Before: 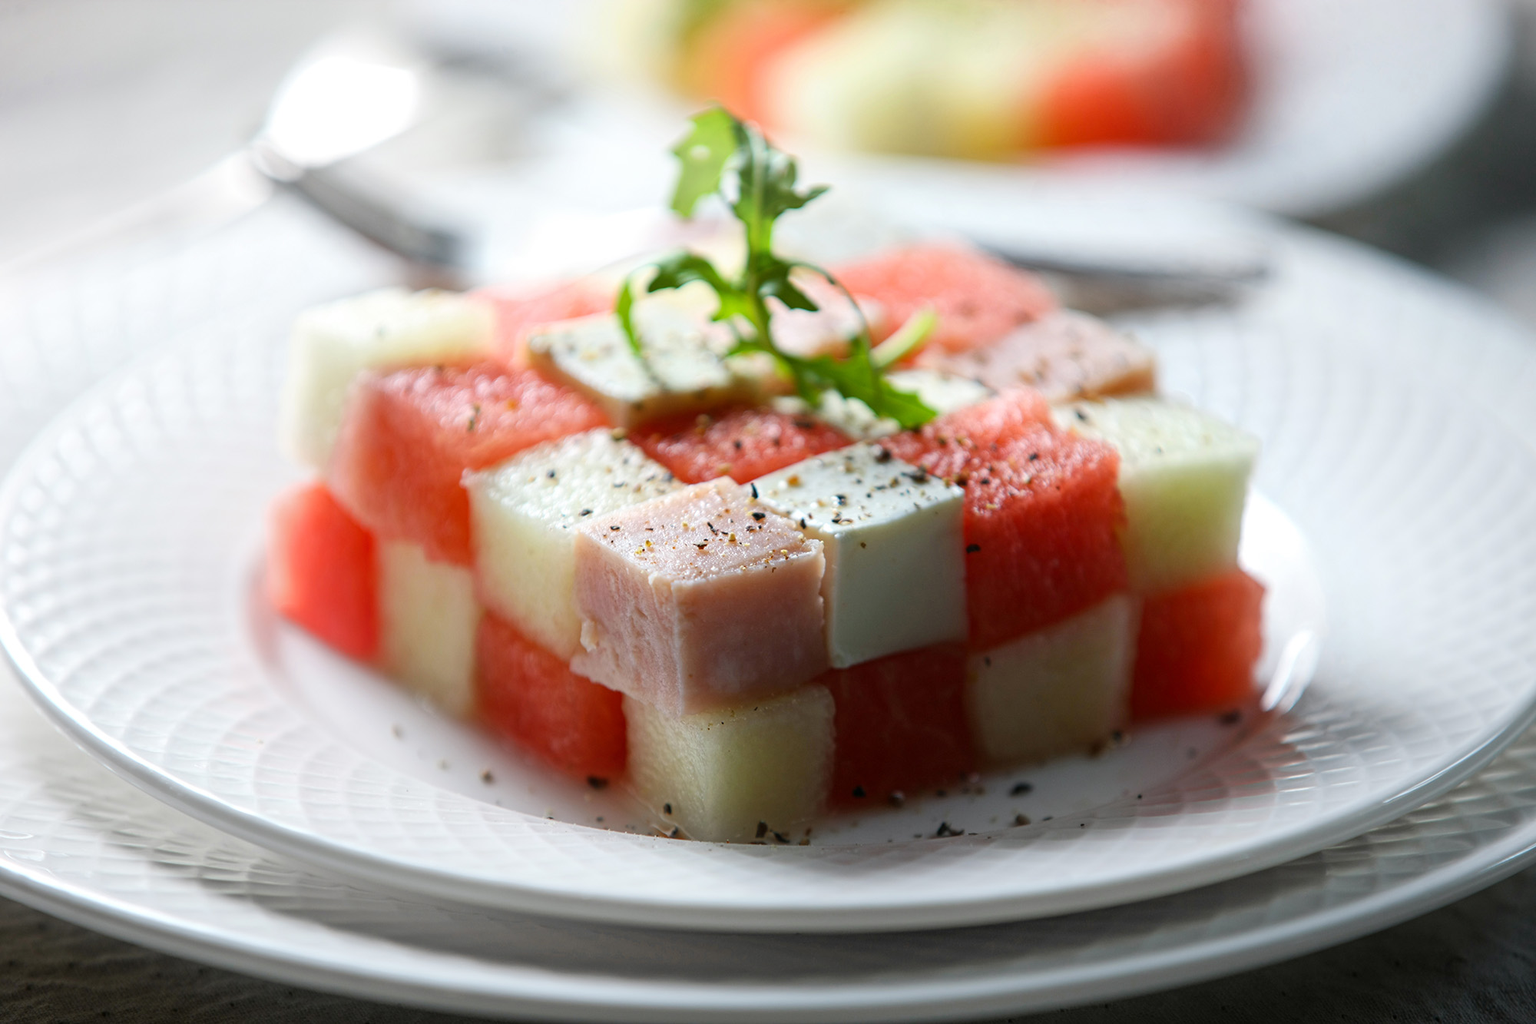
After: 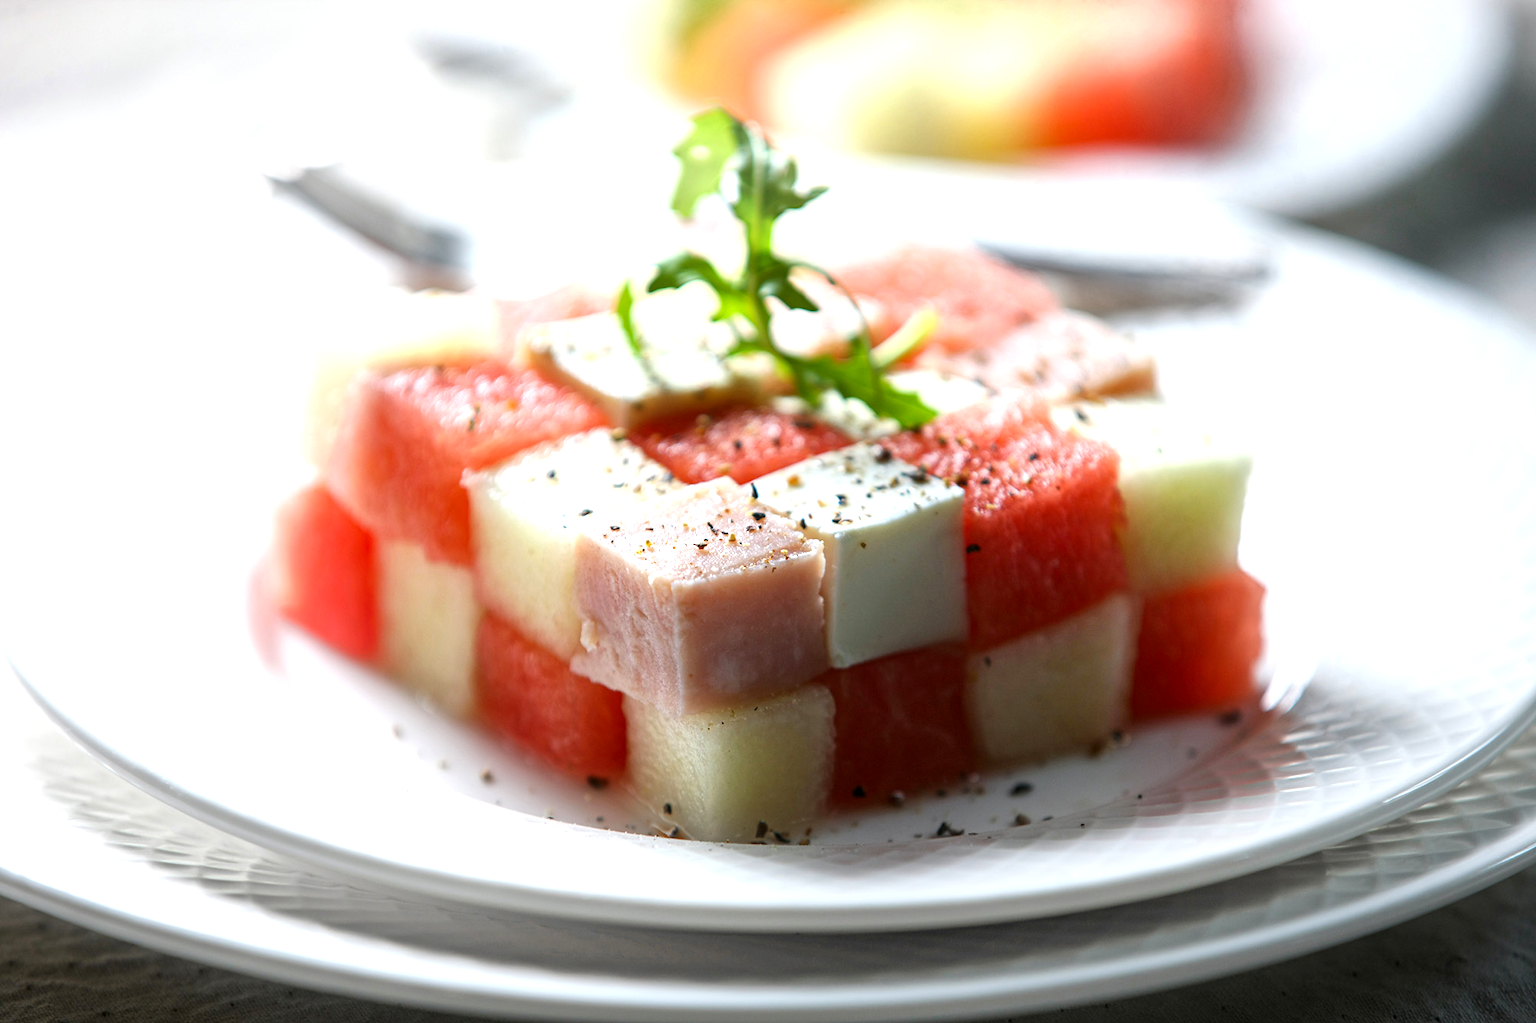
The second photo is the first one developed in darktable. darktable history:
local contrast: mode bilateral grid, contrast 20, coarseness 50, detail 120%, midtone range 0.2
exposure: exposure 0.564 EV, compensate highlight preservation false
